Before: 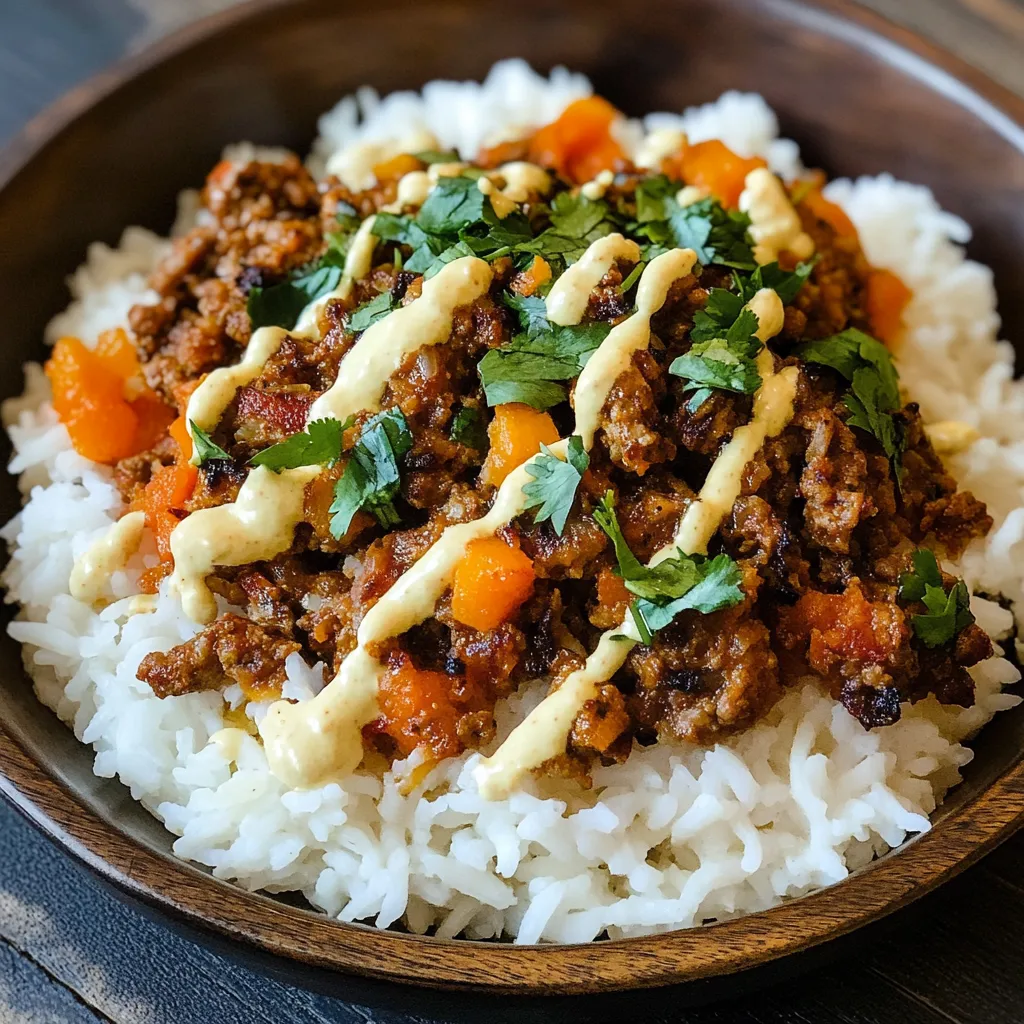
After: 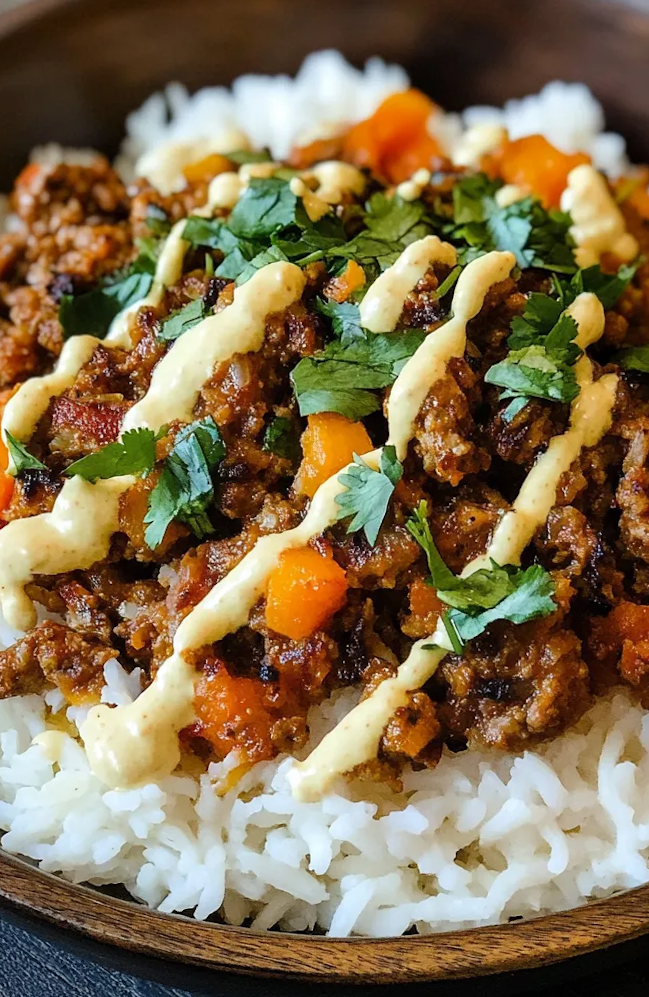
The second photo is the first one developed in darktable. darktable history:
crop and rotate: left 15.754%, right 17.579%
rotate and perspective: rotation 0.074°, lens shift (vertical) 0.096, lens shift (horizontal) -0.041, crop left 0.043, crop right 0.952, crop top 0.024, crop bottom 0.979
